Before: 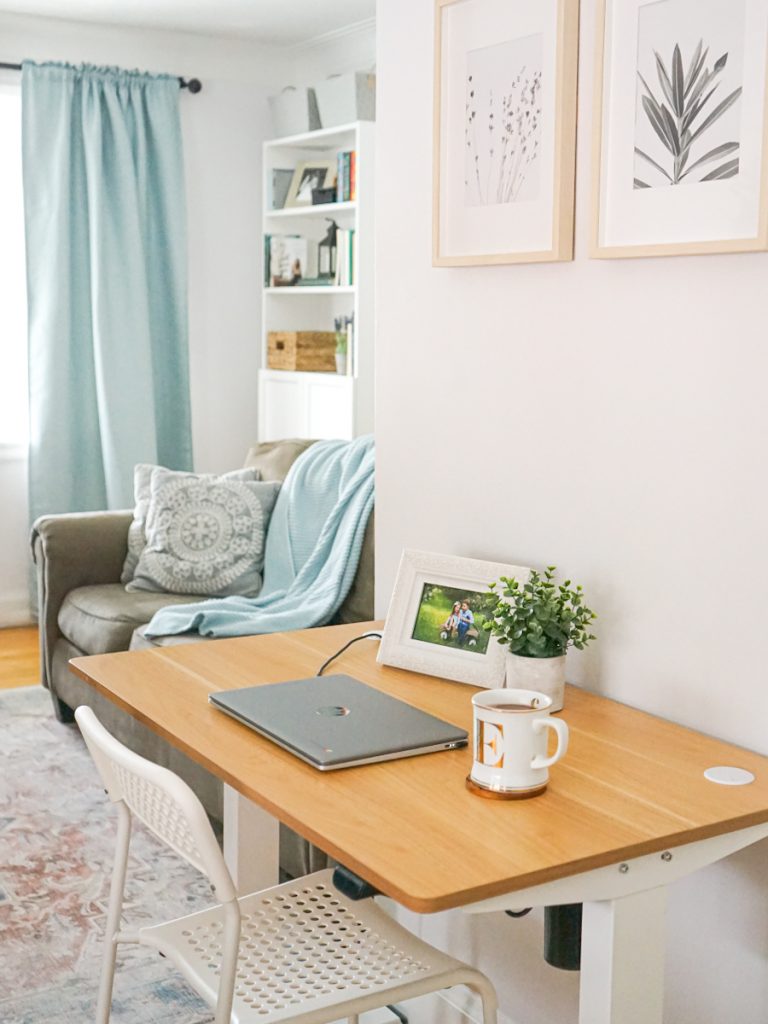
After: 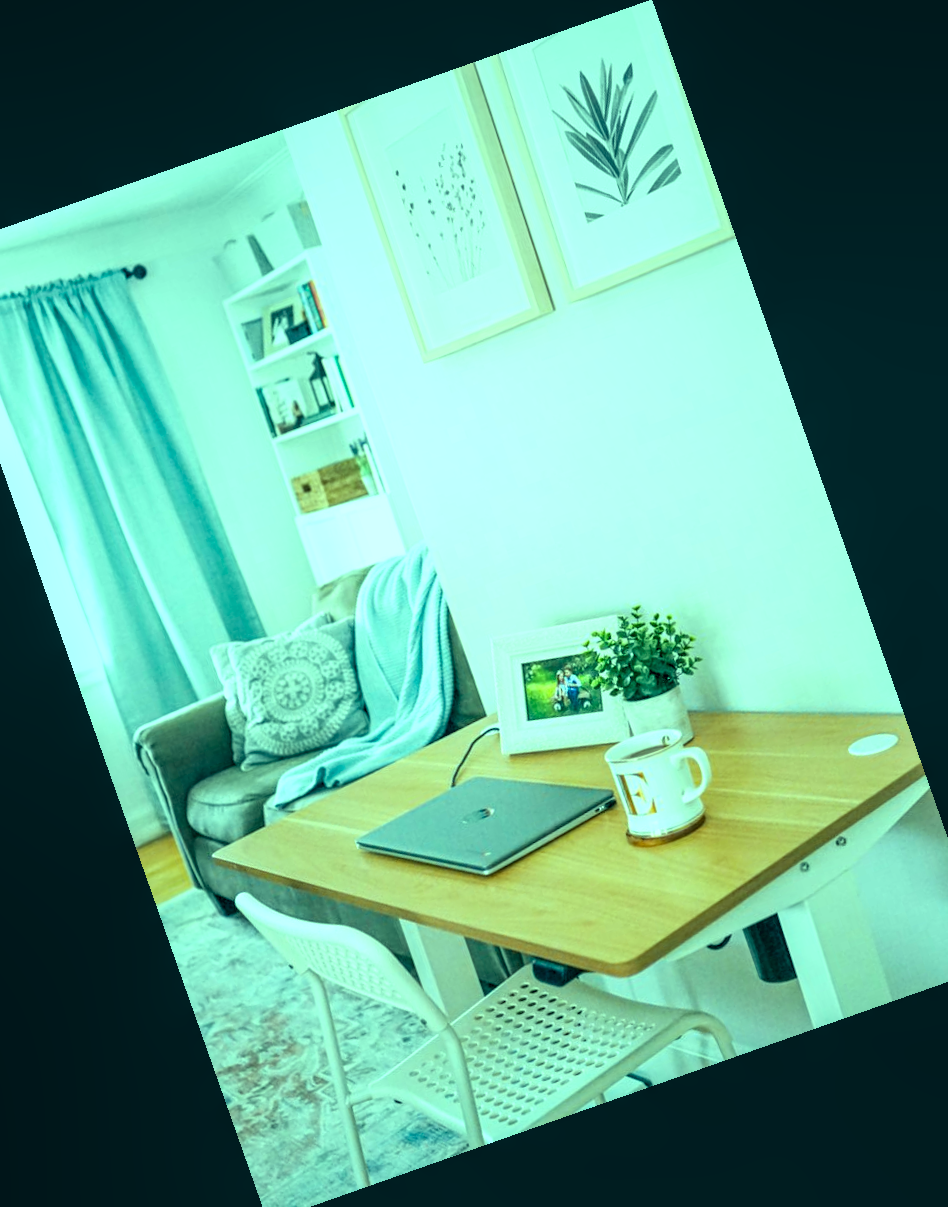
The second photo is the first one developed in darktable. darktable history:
color correction: highlights a* -20.08, highlights b* 9.8, shadows a* -20.4, shadows b* -10.76
crop and rotate: angle 19.43°, left 6.812%, right 4.125%, bottom 1.087%
color balance: mode lift, gamma, gain (sRGB), lift [0.997, 0.979, 1.021, 1.011], gamma [1, 1.084, 0.916, 0.998], gain [1, 0.87, 1.13, 1.101], contrast 4.55%, contrast fulcrum 38.24%, output saturation 104.09%
local contrast: on, module defaults
shadows and highlights: radius 331.84, shadows 53.55, highlights -100, compress 94.63%, highlights color adjustment 73.23%, soften with gaussian
rgb levels: levels [[0.01, 0.419, 0.839], [0, 0.5, 1], [0, 0.5, 1]]
levels: levels [0.016, 0.492, 0.969]
